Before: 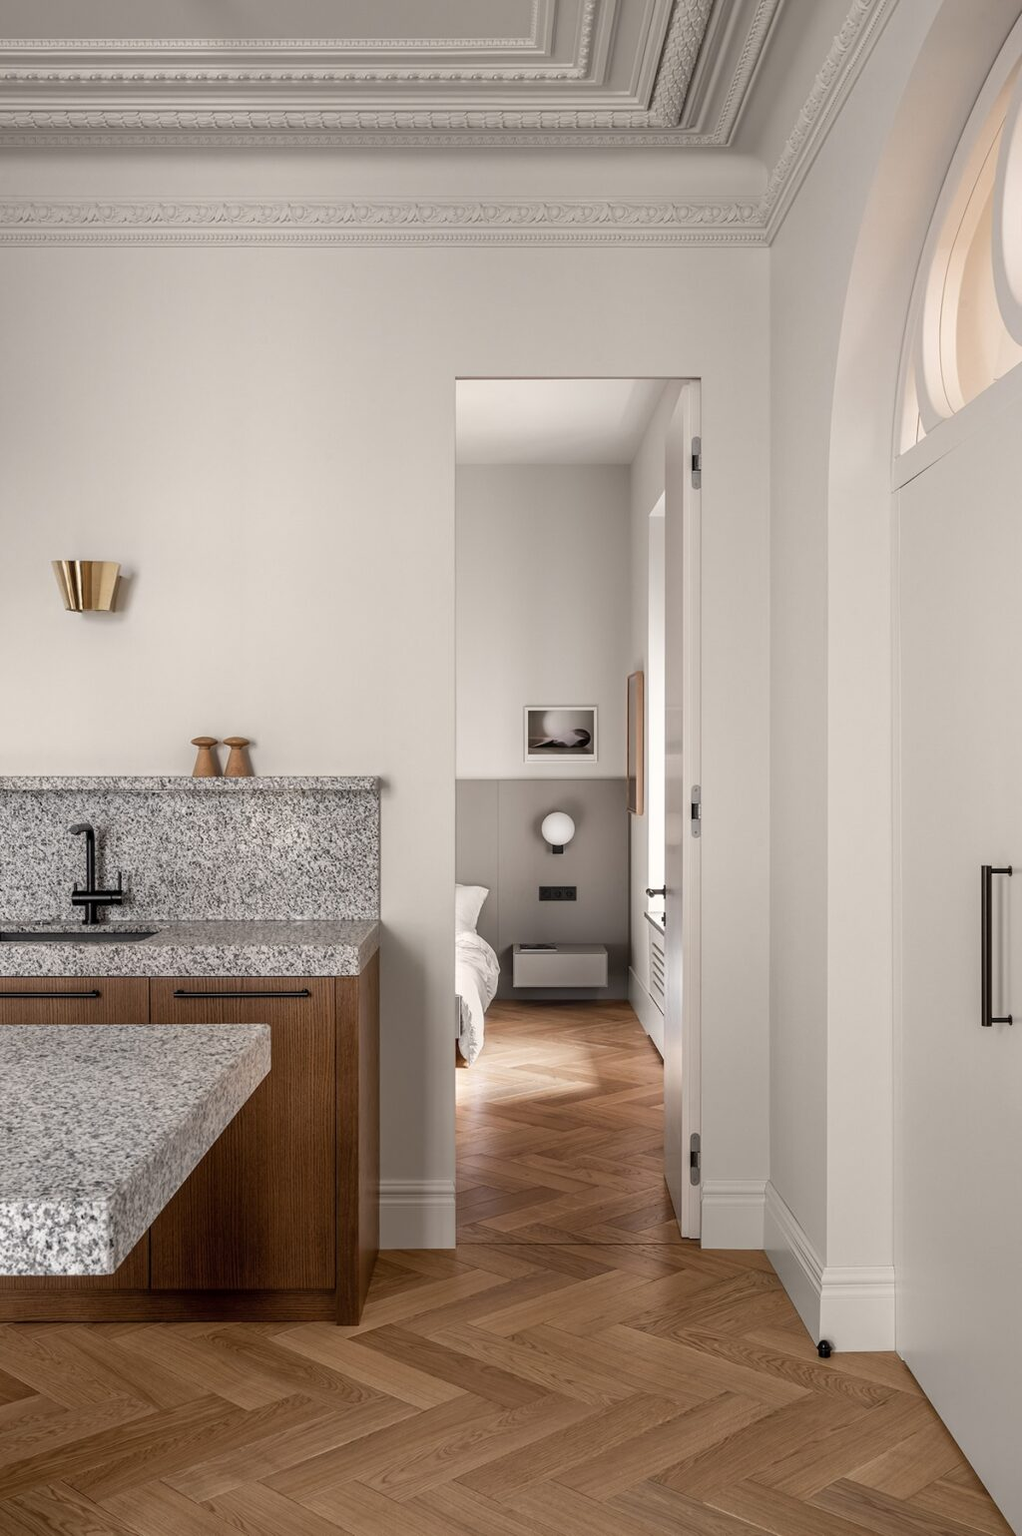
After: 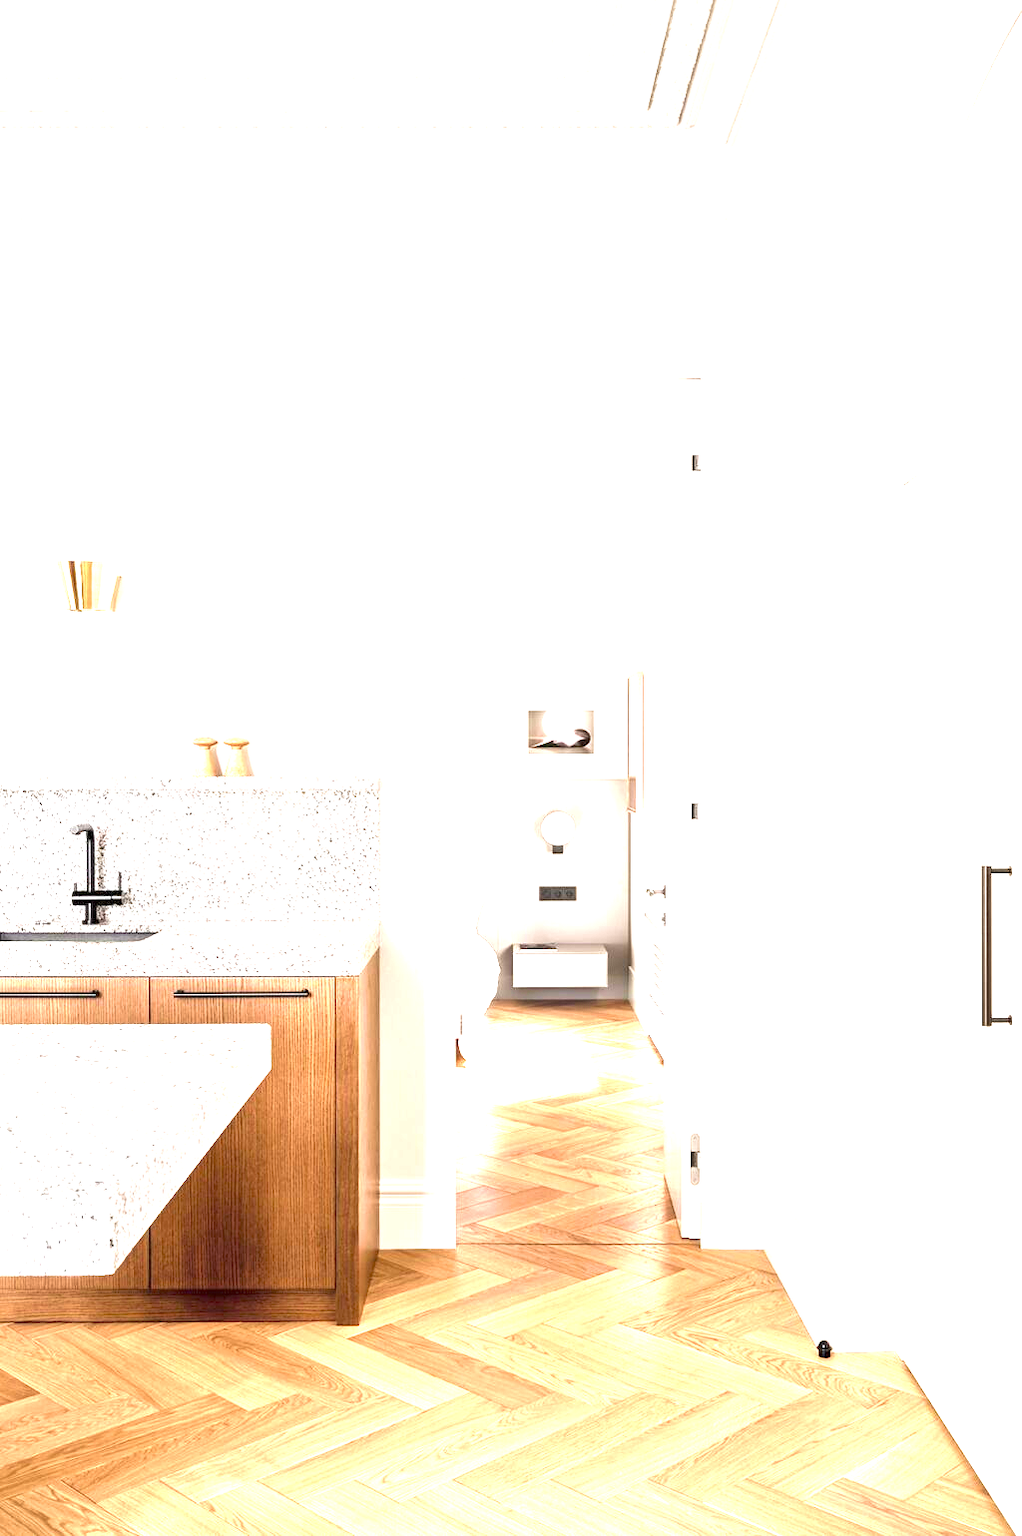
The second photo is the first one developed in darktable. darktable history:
velvia: on, module defaults
exposure: compensate exposure bias true, compensate highlight preservation false
